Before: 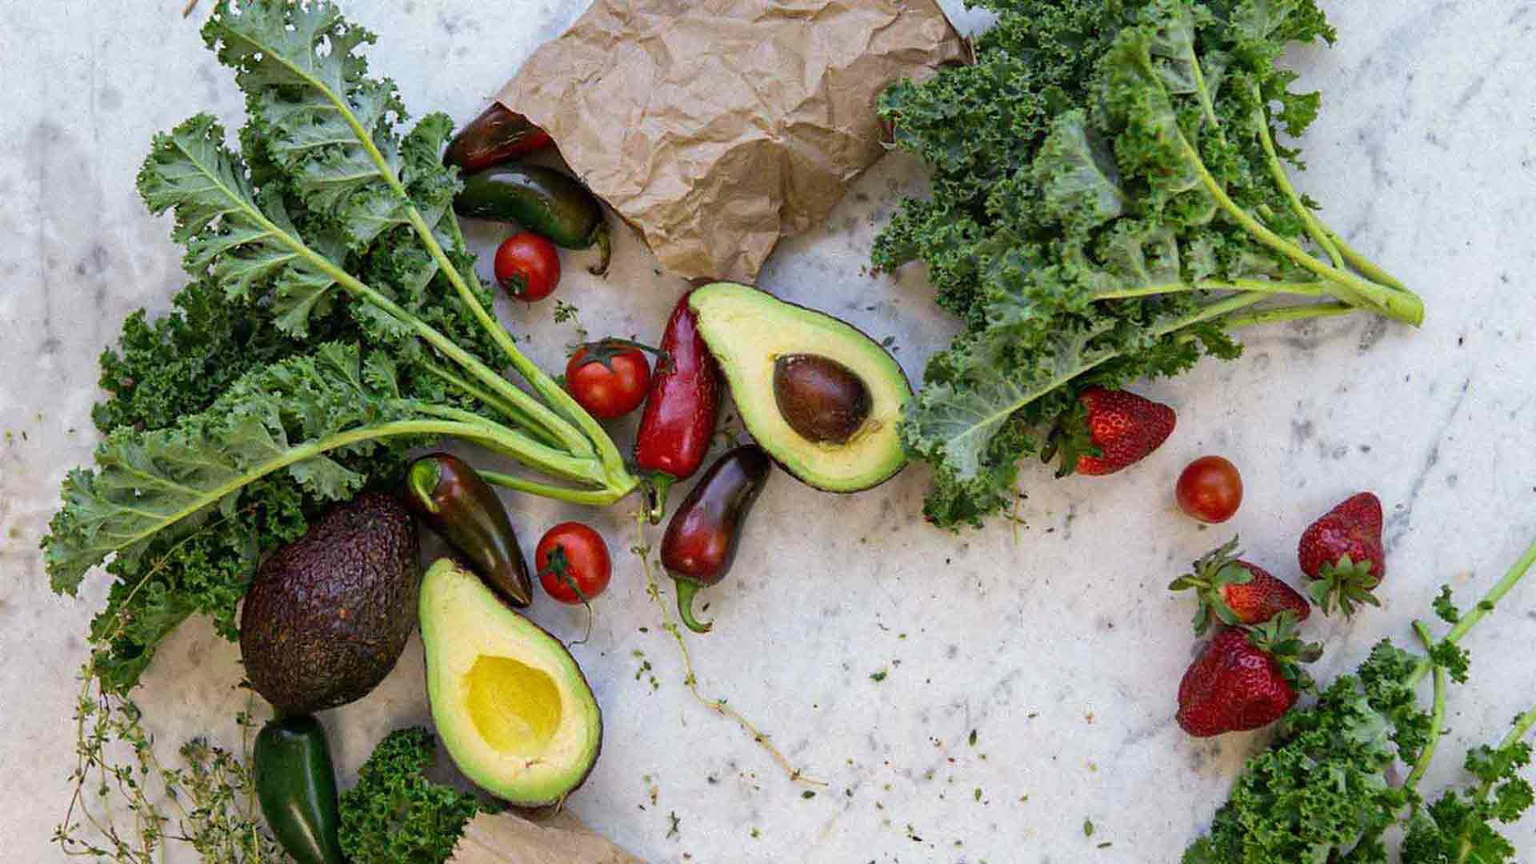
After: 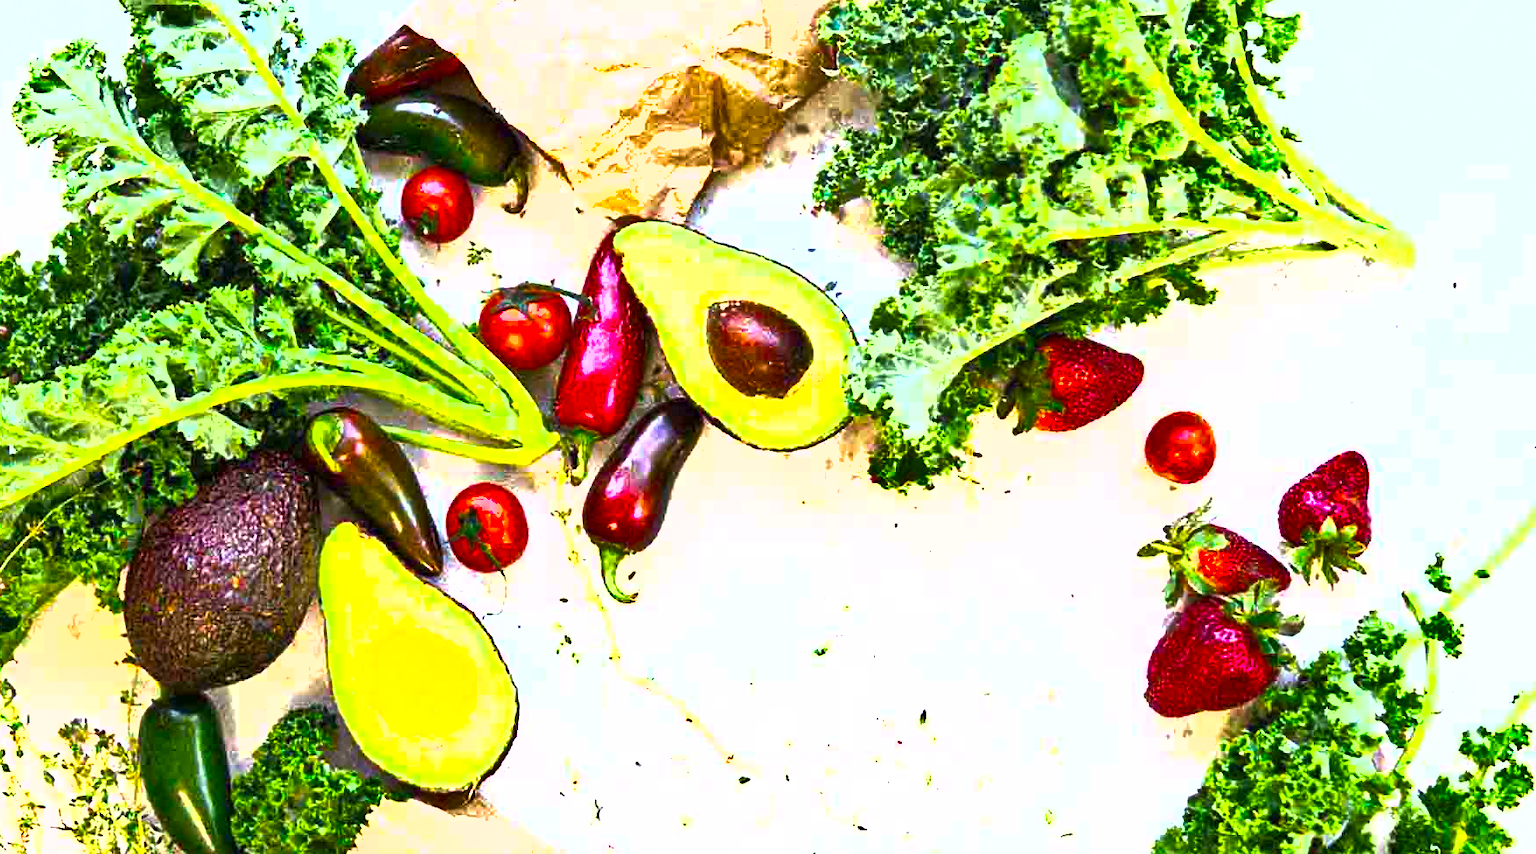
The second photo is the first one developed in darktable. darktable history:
crop and rotate: left 8.262%, top 9.226%
color balance rgb: perceptual saturation grading › global saturation 25%, perceptual brilliance grading › global brilliance 35%, perceptual brilliance grading › highlights 50%, perceptual brilliance grading › mid-tones 60%, perceptual brilliance grading › shadows 35%, global vibrance 20%
shadows and highlights: low approximation 0.01, soften with gaussian
